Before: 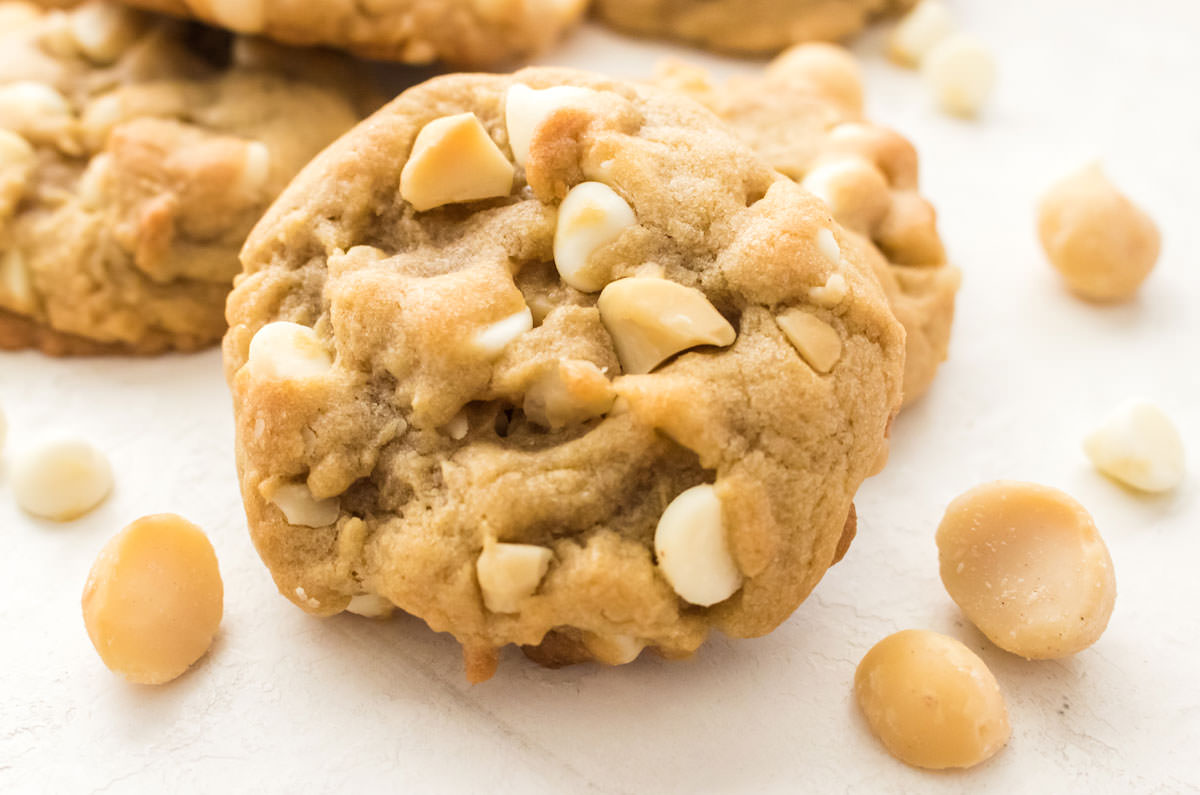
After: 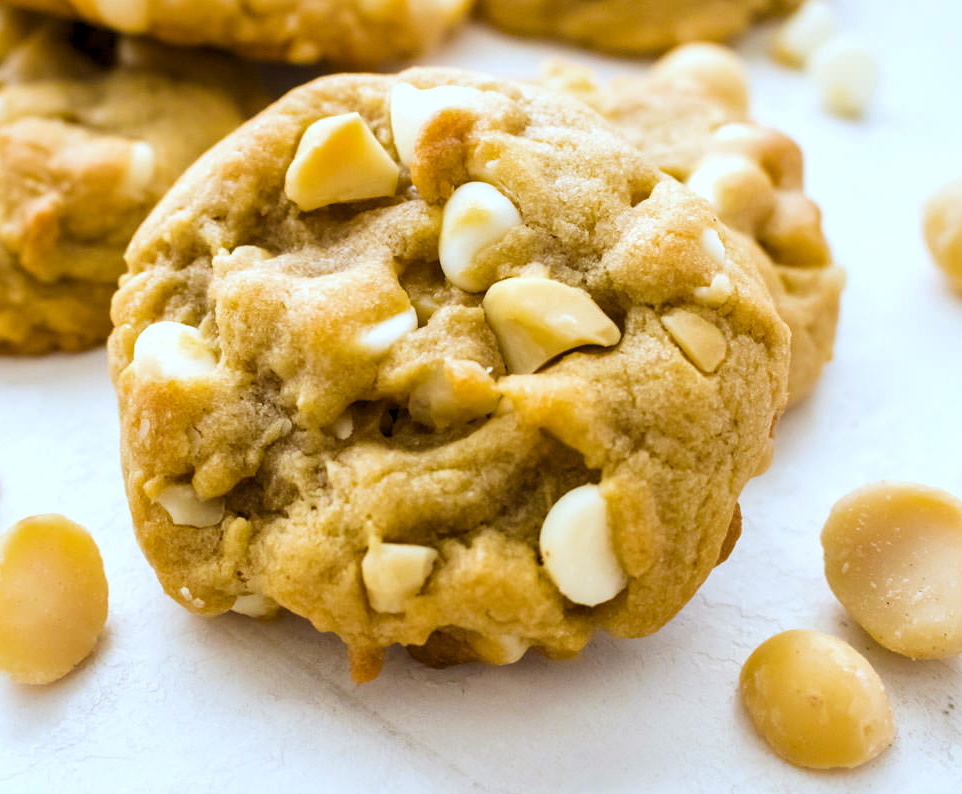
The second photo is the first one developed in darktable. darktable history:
white balance: red 0.924, blue 1.095
levels: mode automatic, black 0.023%, white 99.97%, levels [0.062, 0.494, 0.925]
color balance rgb: linear chroma grading › global chroma 8.33%, perceptual saturation grading › global saturation 18.52%, global vibrance 7.87%
local contrast: mode bilateral grid, contrast 20, coarseness 50, detail 130%, midtone range 0.2
crop and rotate: left 9.597%, right 10.195%
